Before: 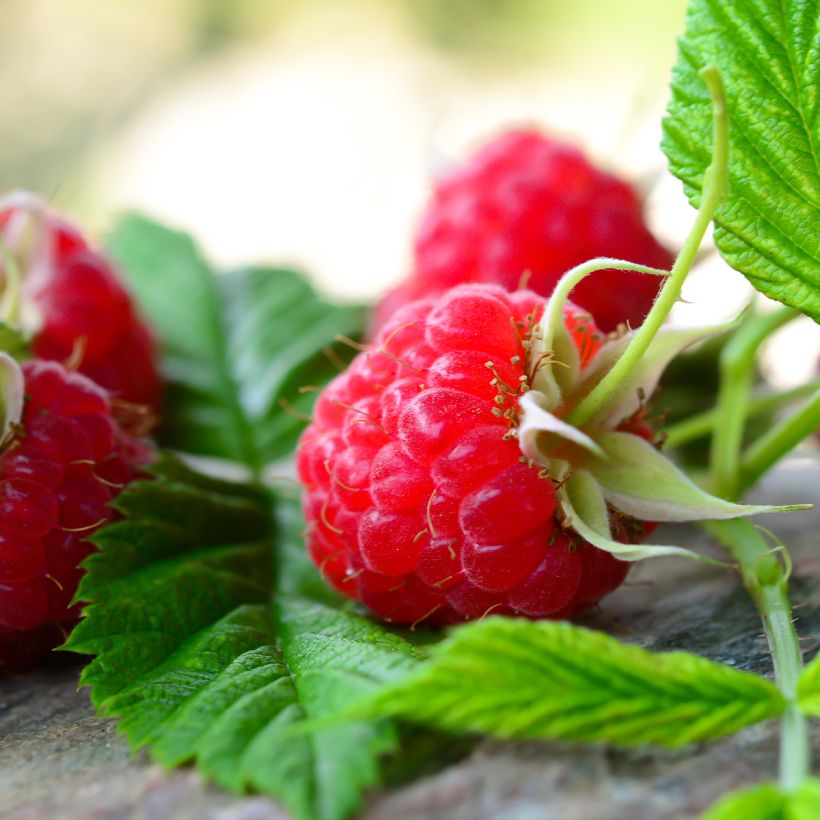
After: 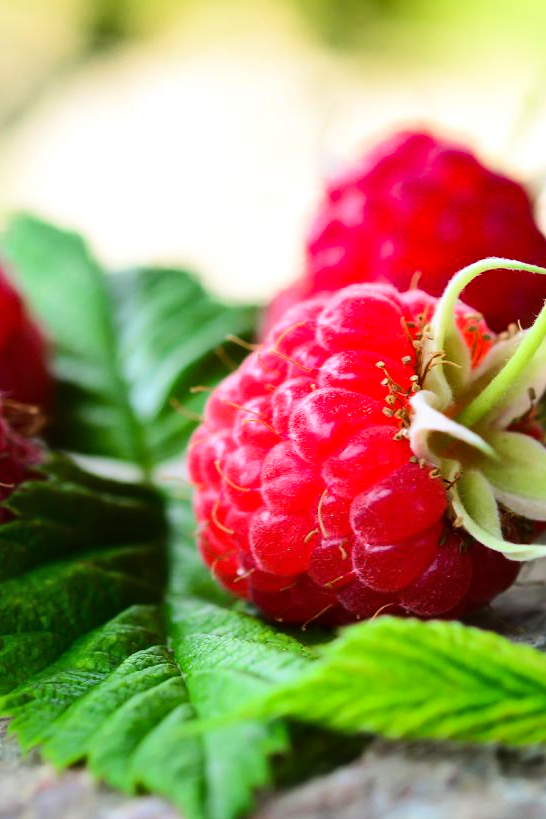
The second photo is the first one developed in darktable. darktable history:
crop and rotate: left 13.345%, right 19.992%
base curve: curves: ch0 [(0, 0) (0.036, 0.025) (0.121, 0.166) (0.206, 0.329) (0.605, 0.79) (1, 1)]
shadows and highlights: shadows 30.57, highlights -62.62, soften with gaussian
